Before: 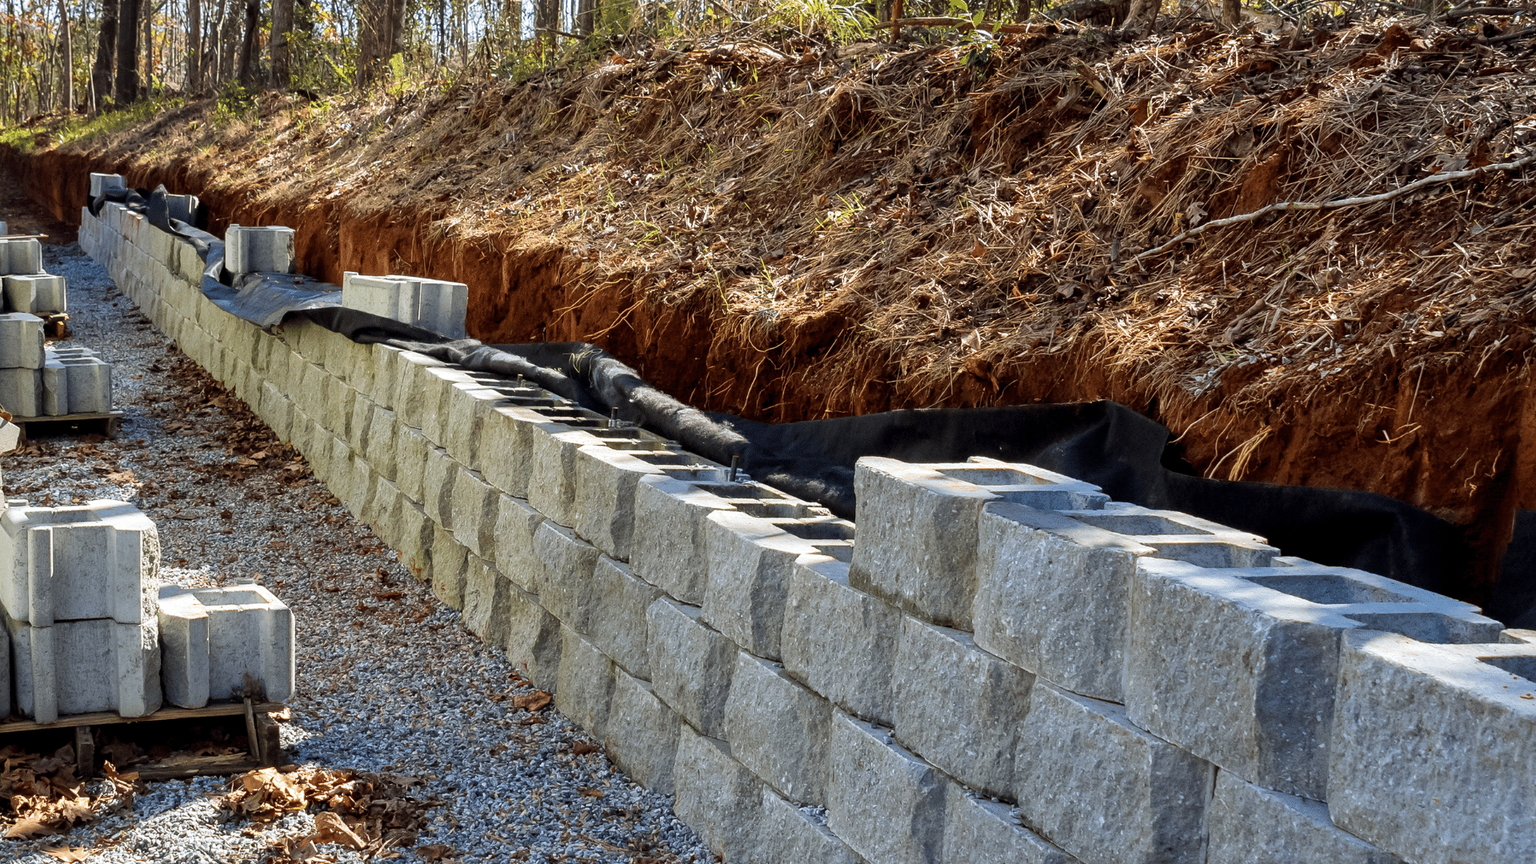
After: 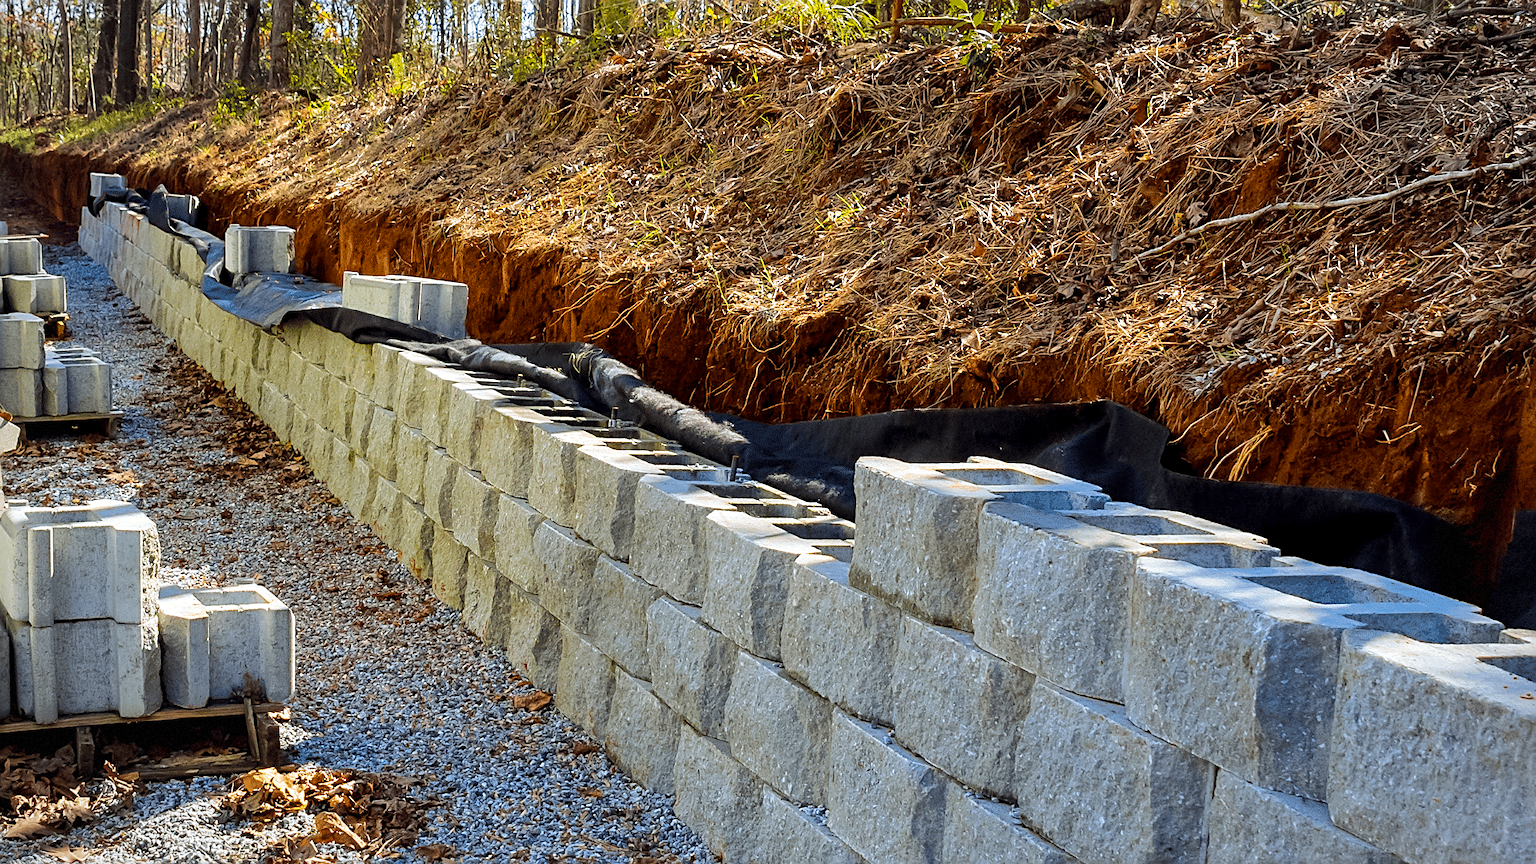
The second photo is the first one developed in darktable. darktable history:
vignetting: fall-off start 91%, fall-off radius 39.39%, brightness -0.182, saturation -0.3, width/height ratio 1.219, shape 1.3, dithering 8-bit output, unbound false
color balance rgb: perceptual saturation grading › global saturation 25%, perceptual brilliance grading › mid-tones 10%, perceptual brilliance grading › shadows 15%, global vibrance 20%
sharpen: on, module defaults
